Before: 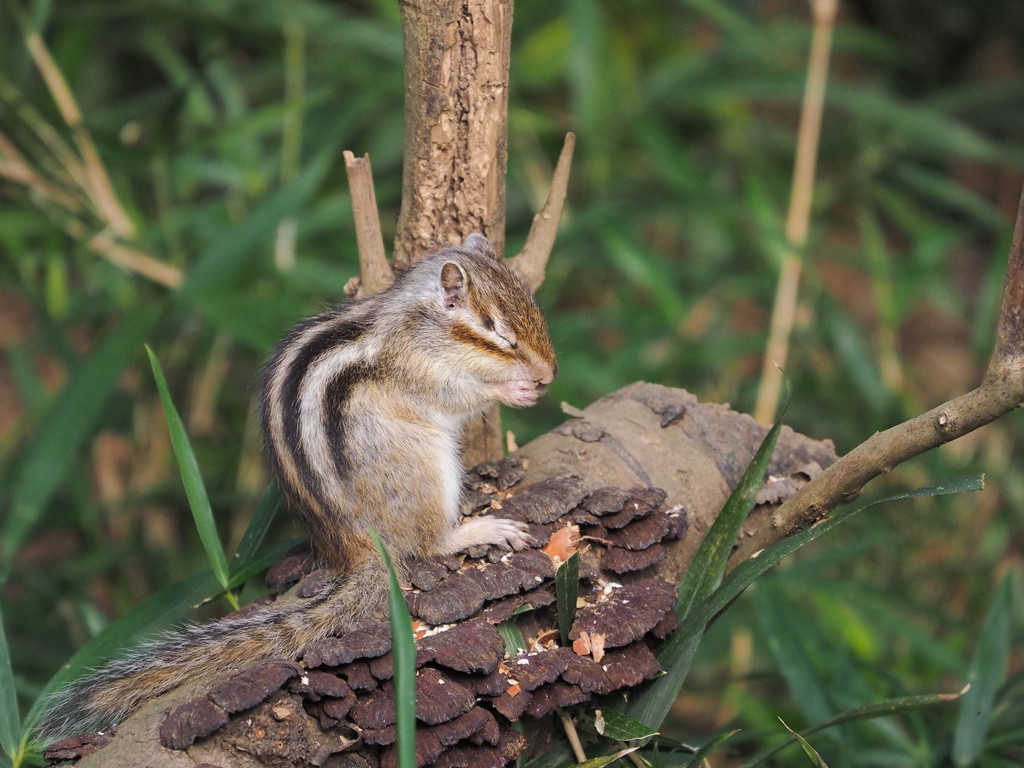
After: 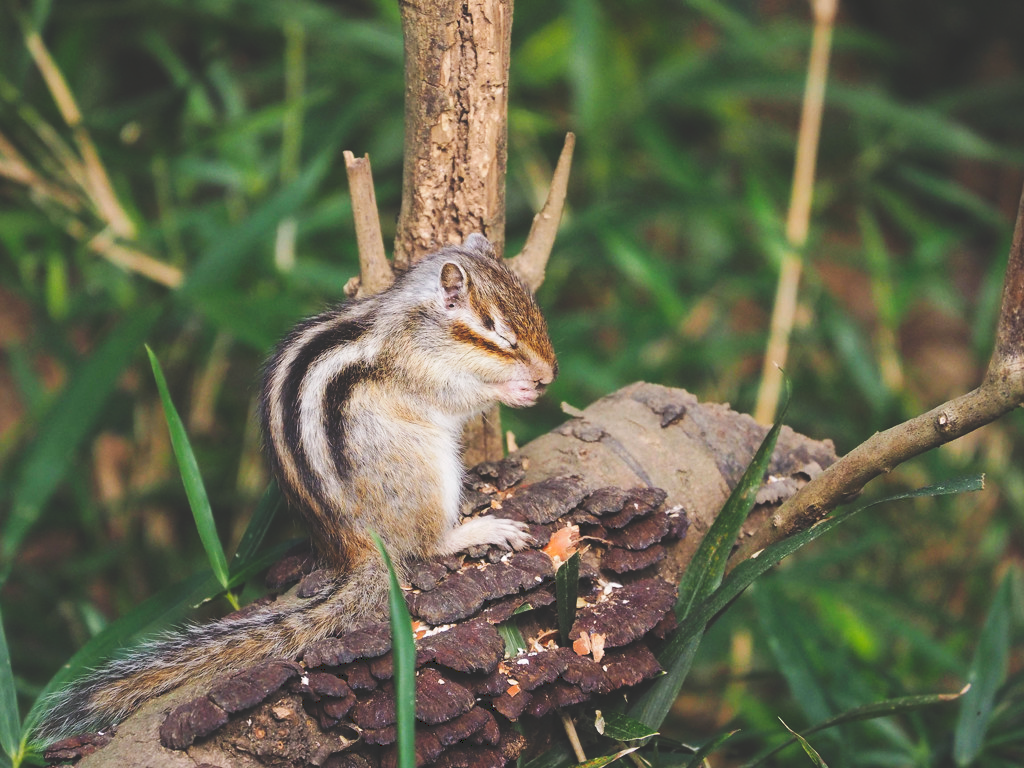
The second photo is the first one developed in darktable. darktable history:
tone curve: curves: ch0 [(0, 0) (0.003, 0.169) (0.011, 0.173) (0.025, 0.177) (0.044, 0.184) (0.069, 0.191) (0.1, 0.199) (0.136, 0.206) (0.177, 0.221) (0.224, 0.248) (0.277, 0.284) (0.335, 0.344) (0.399, 0.413) (0.468, 0.497) (0.543, 0.594) (0.623, 0.691) (0.709, 0.779) (0.801, 0.868) (0.898, 0.931) (1, 1)], preserve colors none
